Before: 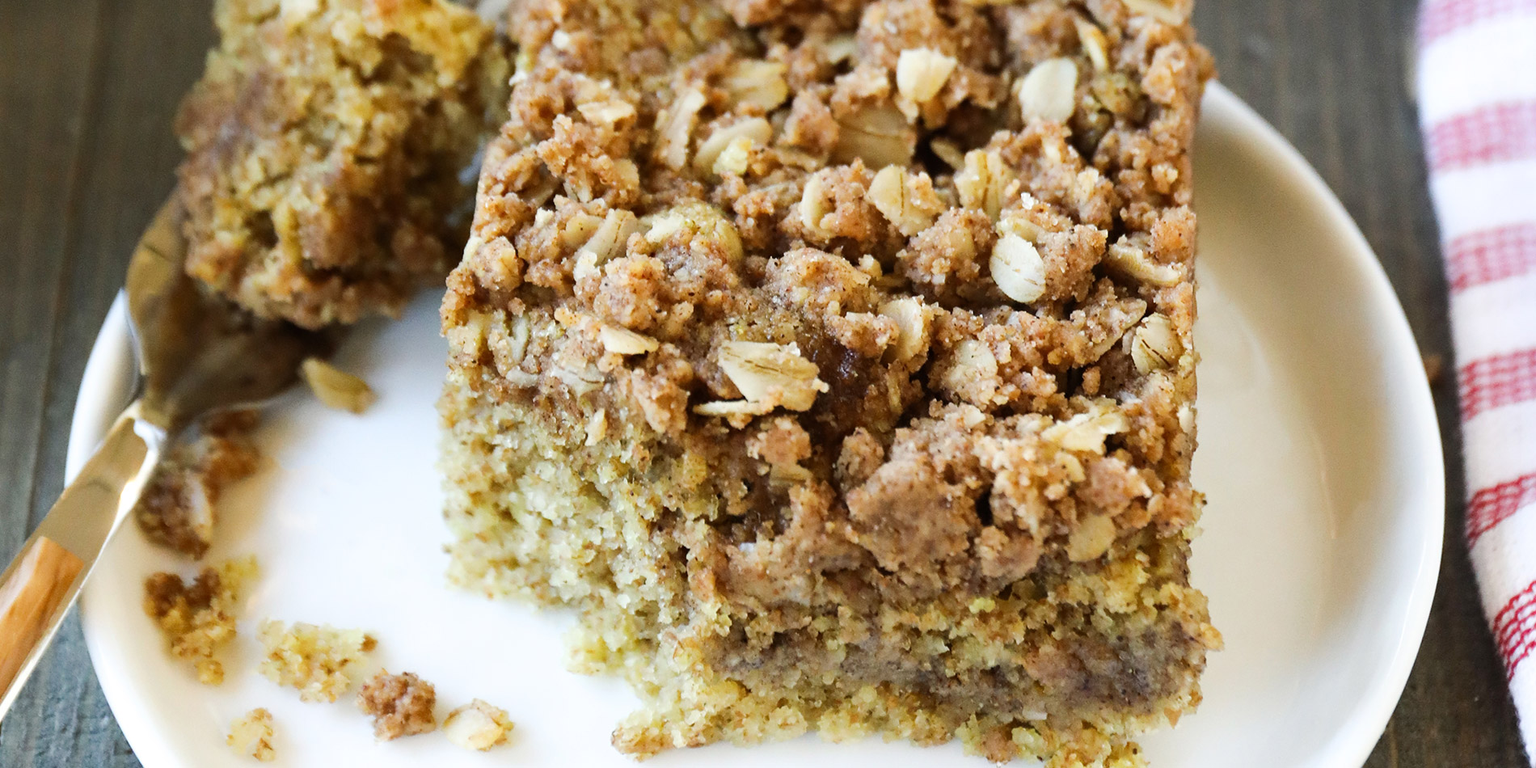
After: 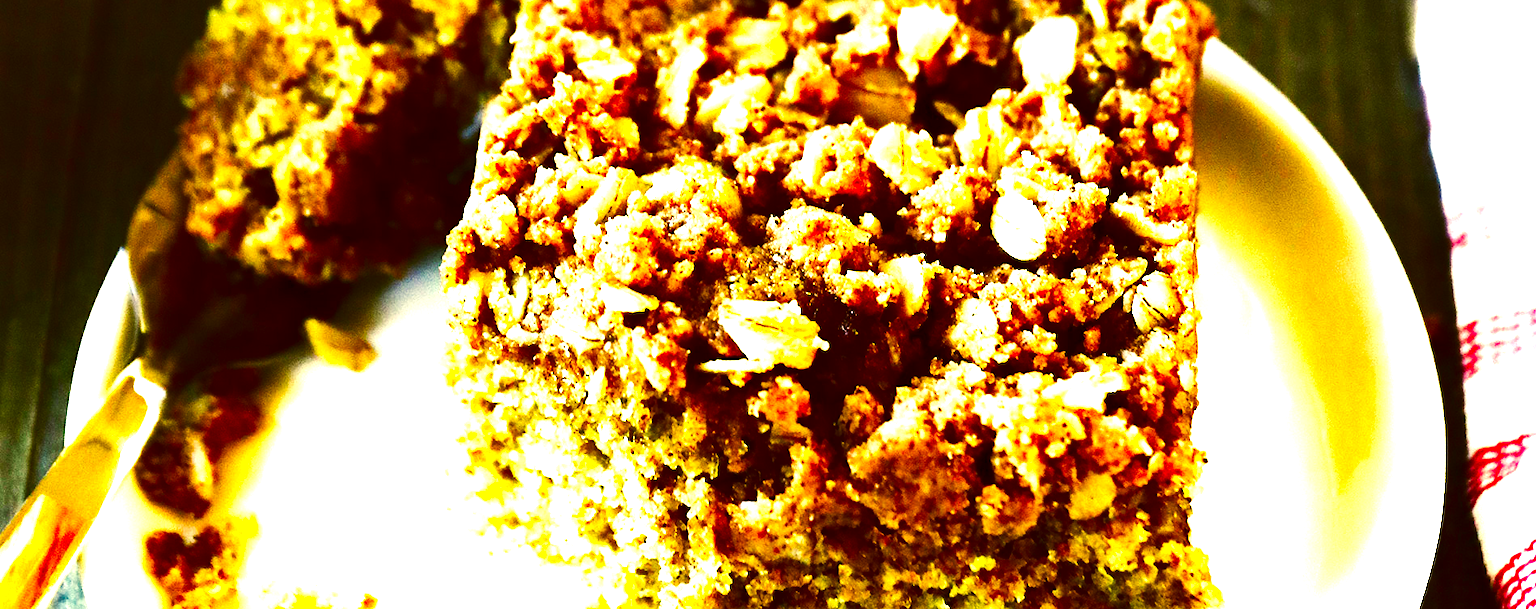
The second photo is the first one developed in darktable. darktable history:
crop and rotate: top 5.667%, bottom 14.937%
contrast brightness saturation: brightness -1, saturation 1
color correction: highlights a* 0.162, highlights b* 29.53, shadows a* -0.162, shadows b* 21.09
exposure: black level correction 0, exposure 1.45 EV, compensate exposure bias true, compensate highlight preservation false
contrast equalizer: y [[0.46, 0.454, 0.451, 0.451, 0.455, 0.46], [0.5 ×6], [0.5 ×6], [0 ×6], [0 ×6]]
tone curve: curves: ch0 [(0, 0) (0.003, 0.003) (0.011, 0.012) (0.025, 0.024) (0.044, 0.039) (0.069, 0.052) (0.1, 0.072) (0.136, 0.097) (0.177, 0.128) (0.224, 0.168) (0.277, 0.217) (0.335, 0.276) (0.399, 0.345) (0.468, 0.429) (0.543, 0.524) (0.623, 0.628) (0.709, 0.732) (0.801, 0.829) (0.898, 0.919) (1, 1)], preserve colors none
